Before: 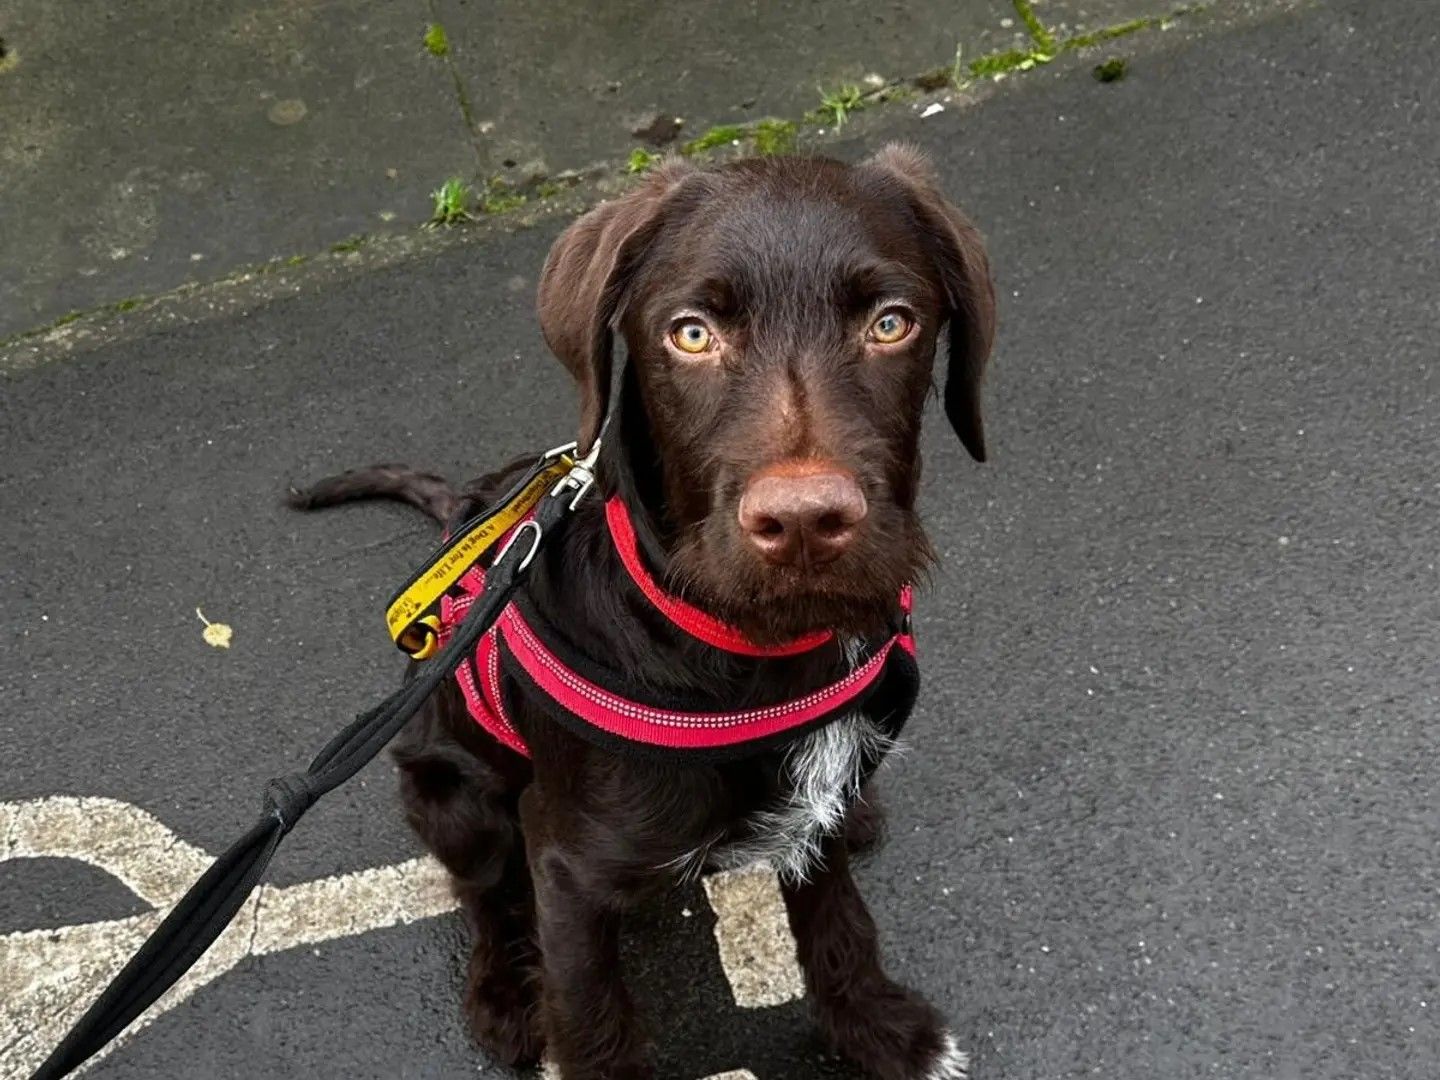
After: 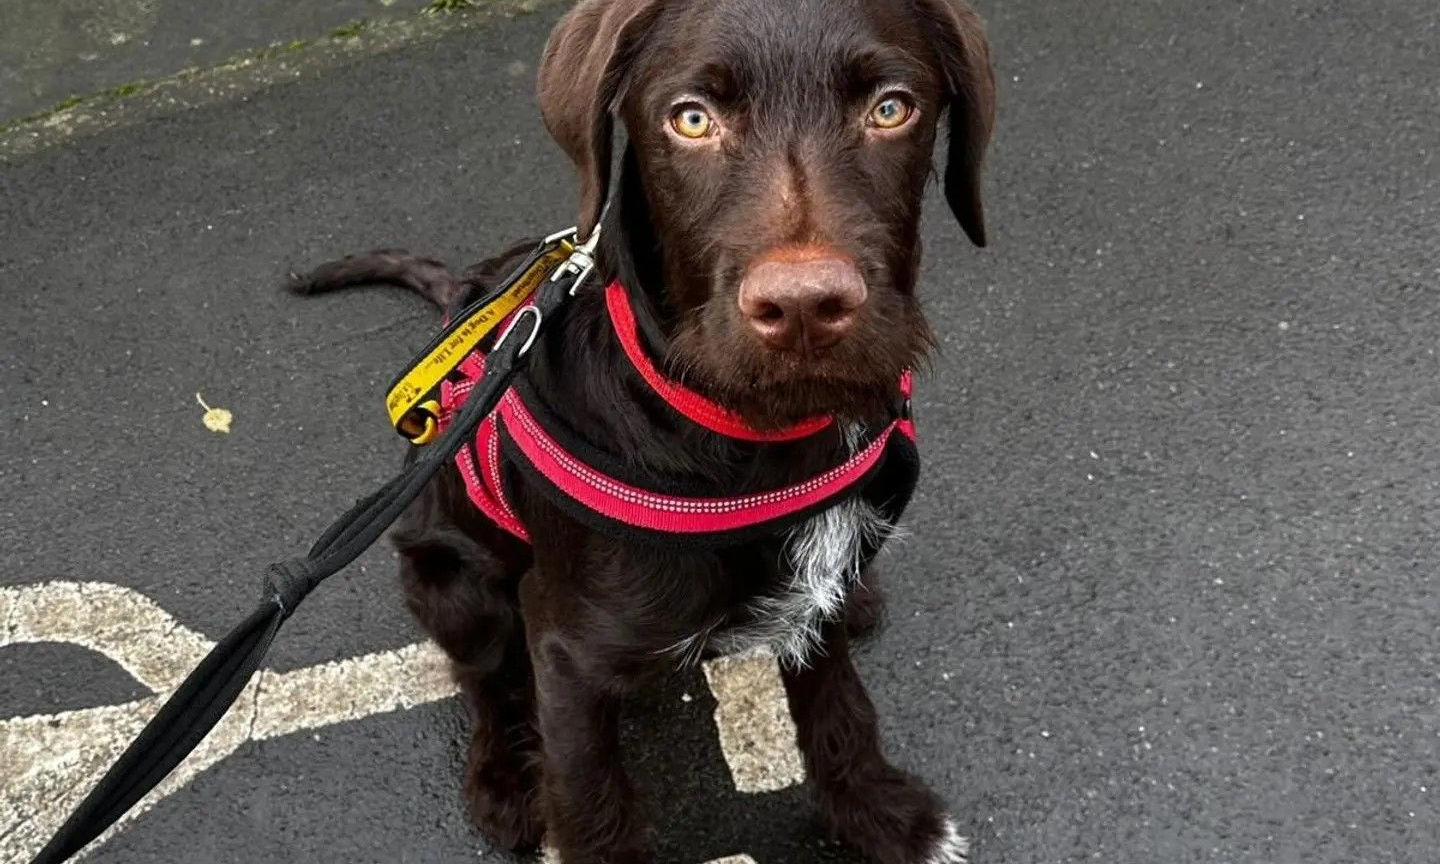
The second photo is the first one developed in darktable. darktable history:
crop and rotate: top 19.998%
tone equalizer: on, module defaults
